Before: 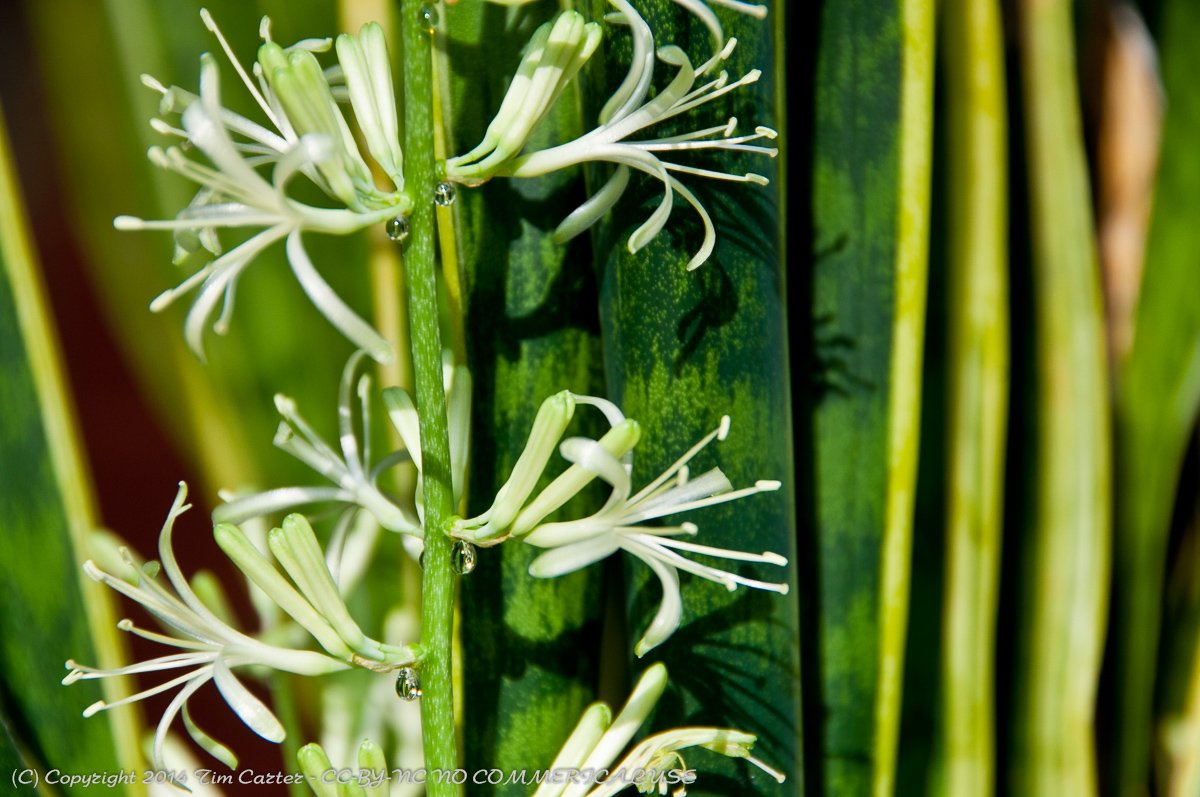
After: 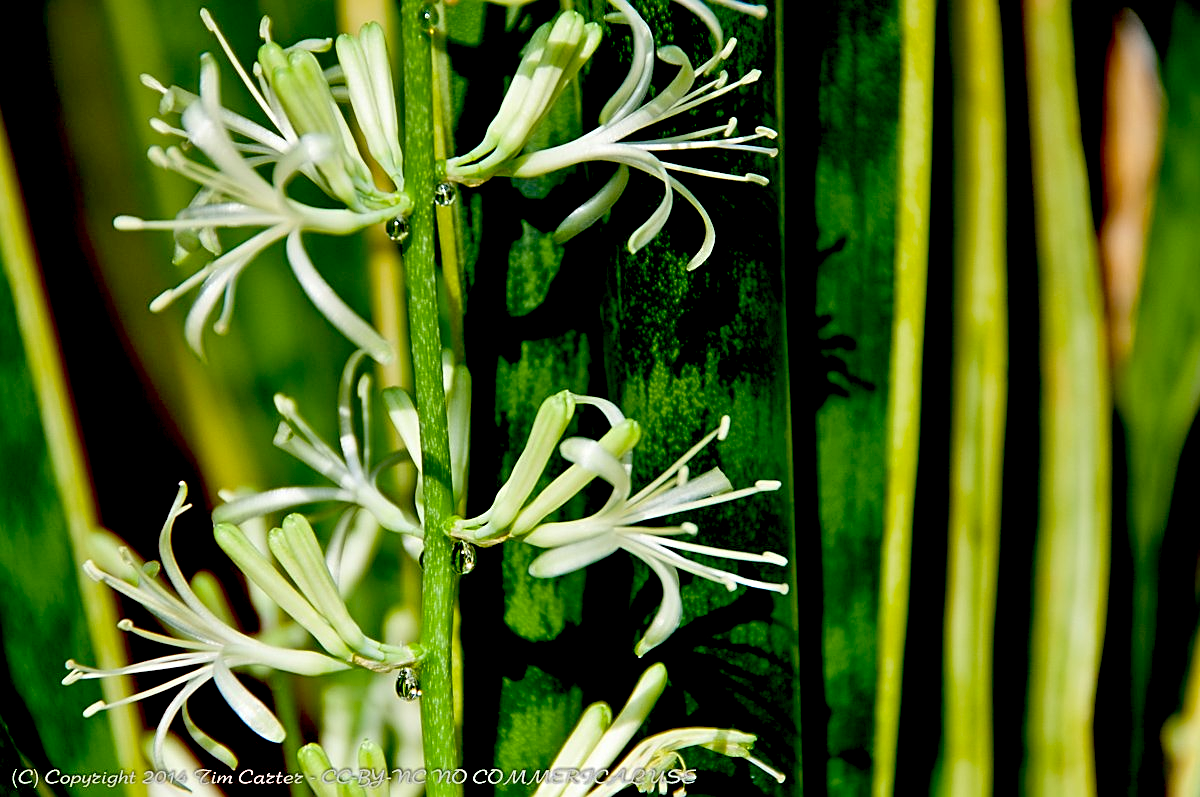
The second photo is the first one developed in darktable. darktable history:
sharpen: on, module defaults
exposure: black level correction 0.047, exposure 0.013 EV, compensate highlight preservation false
tone equalizer: on, module defaults
rotate and perspective: automatic cropping off
